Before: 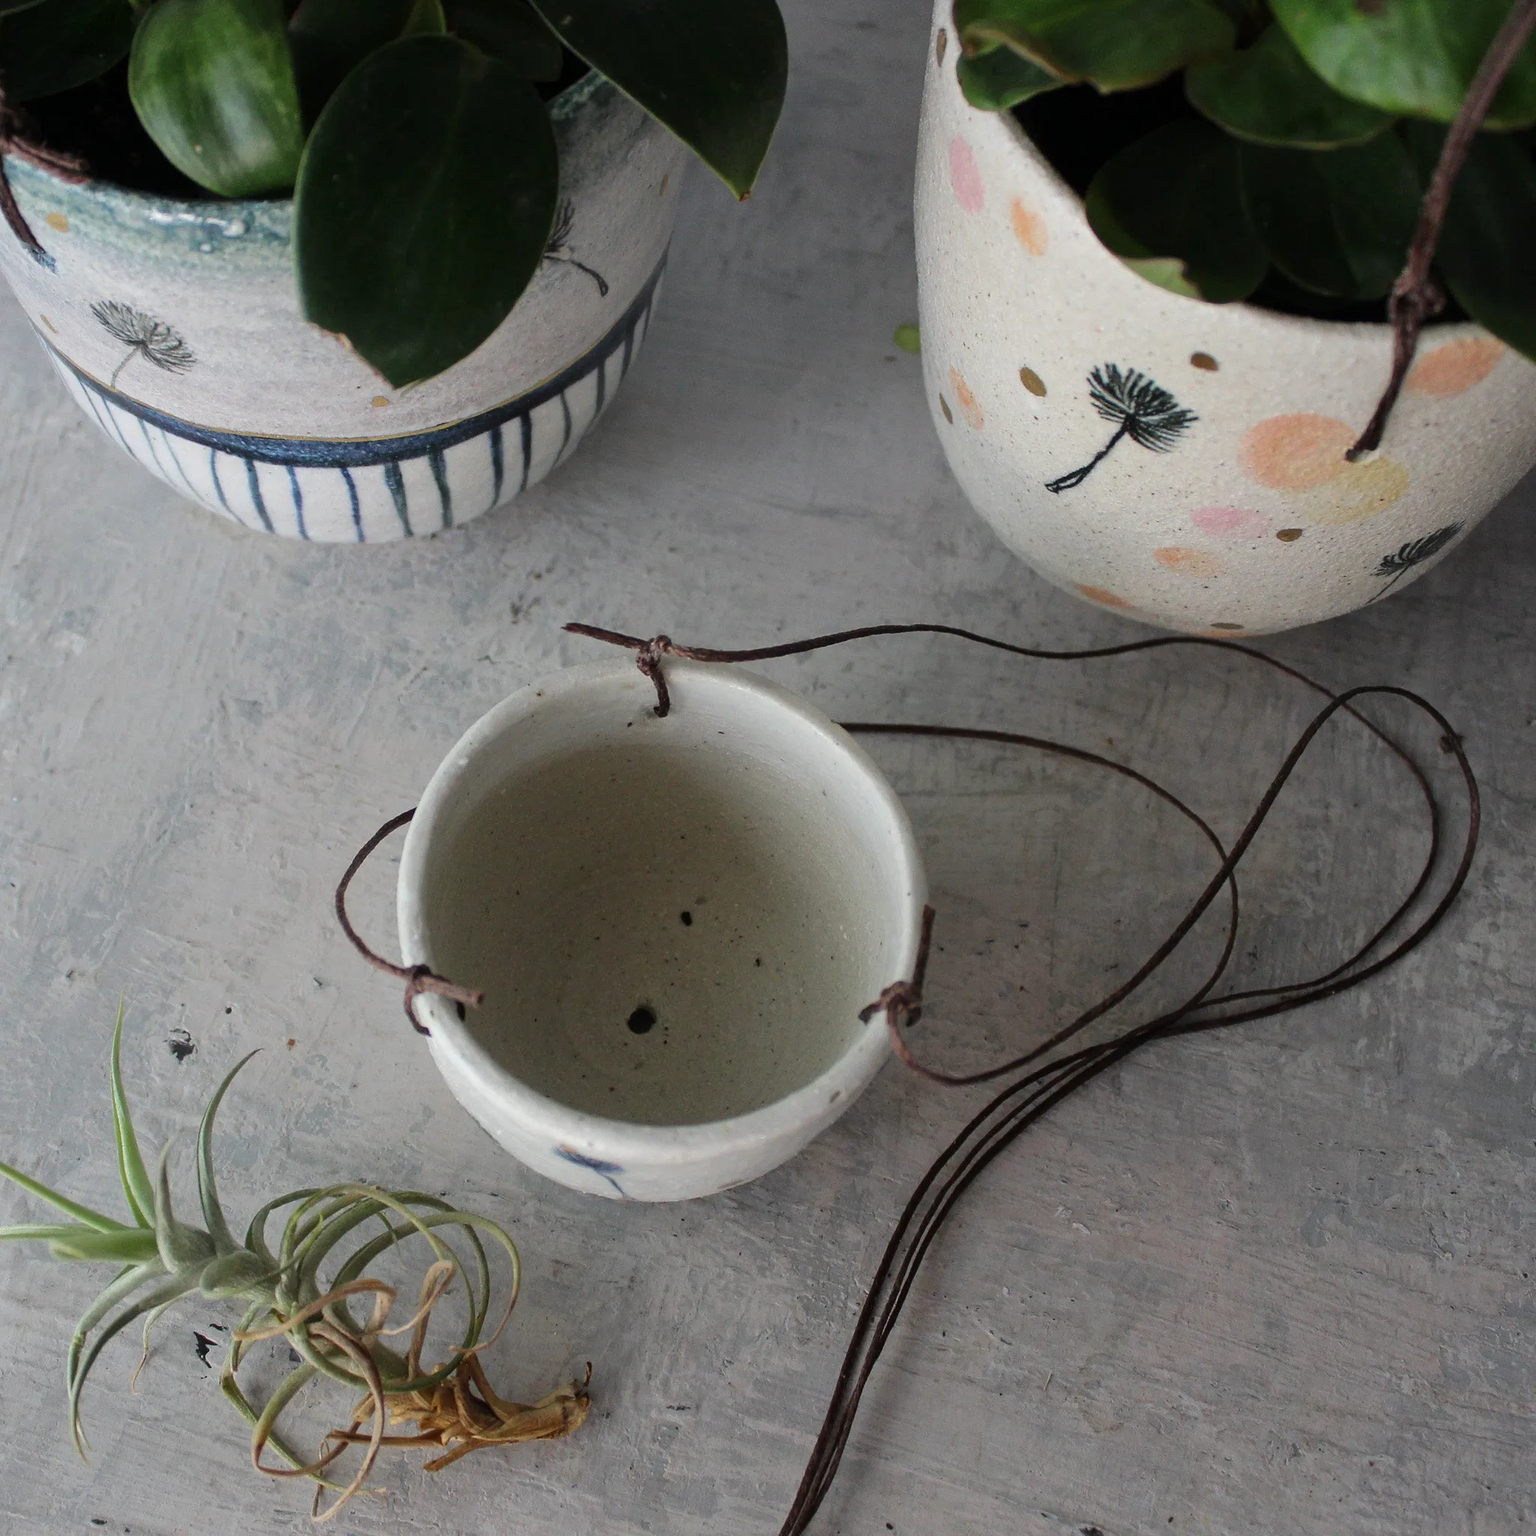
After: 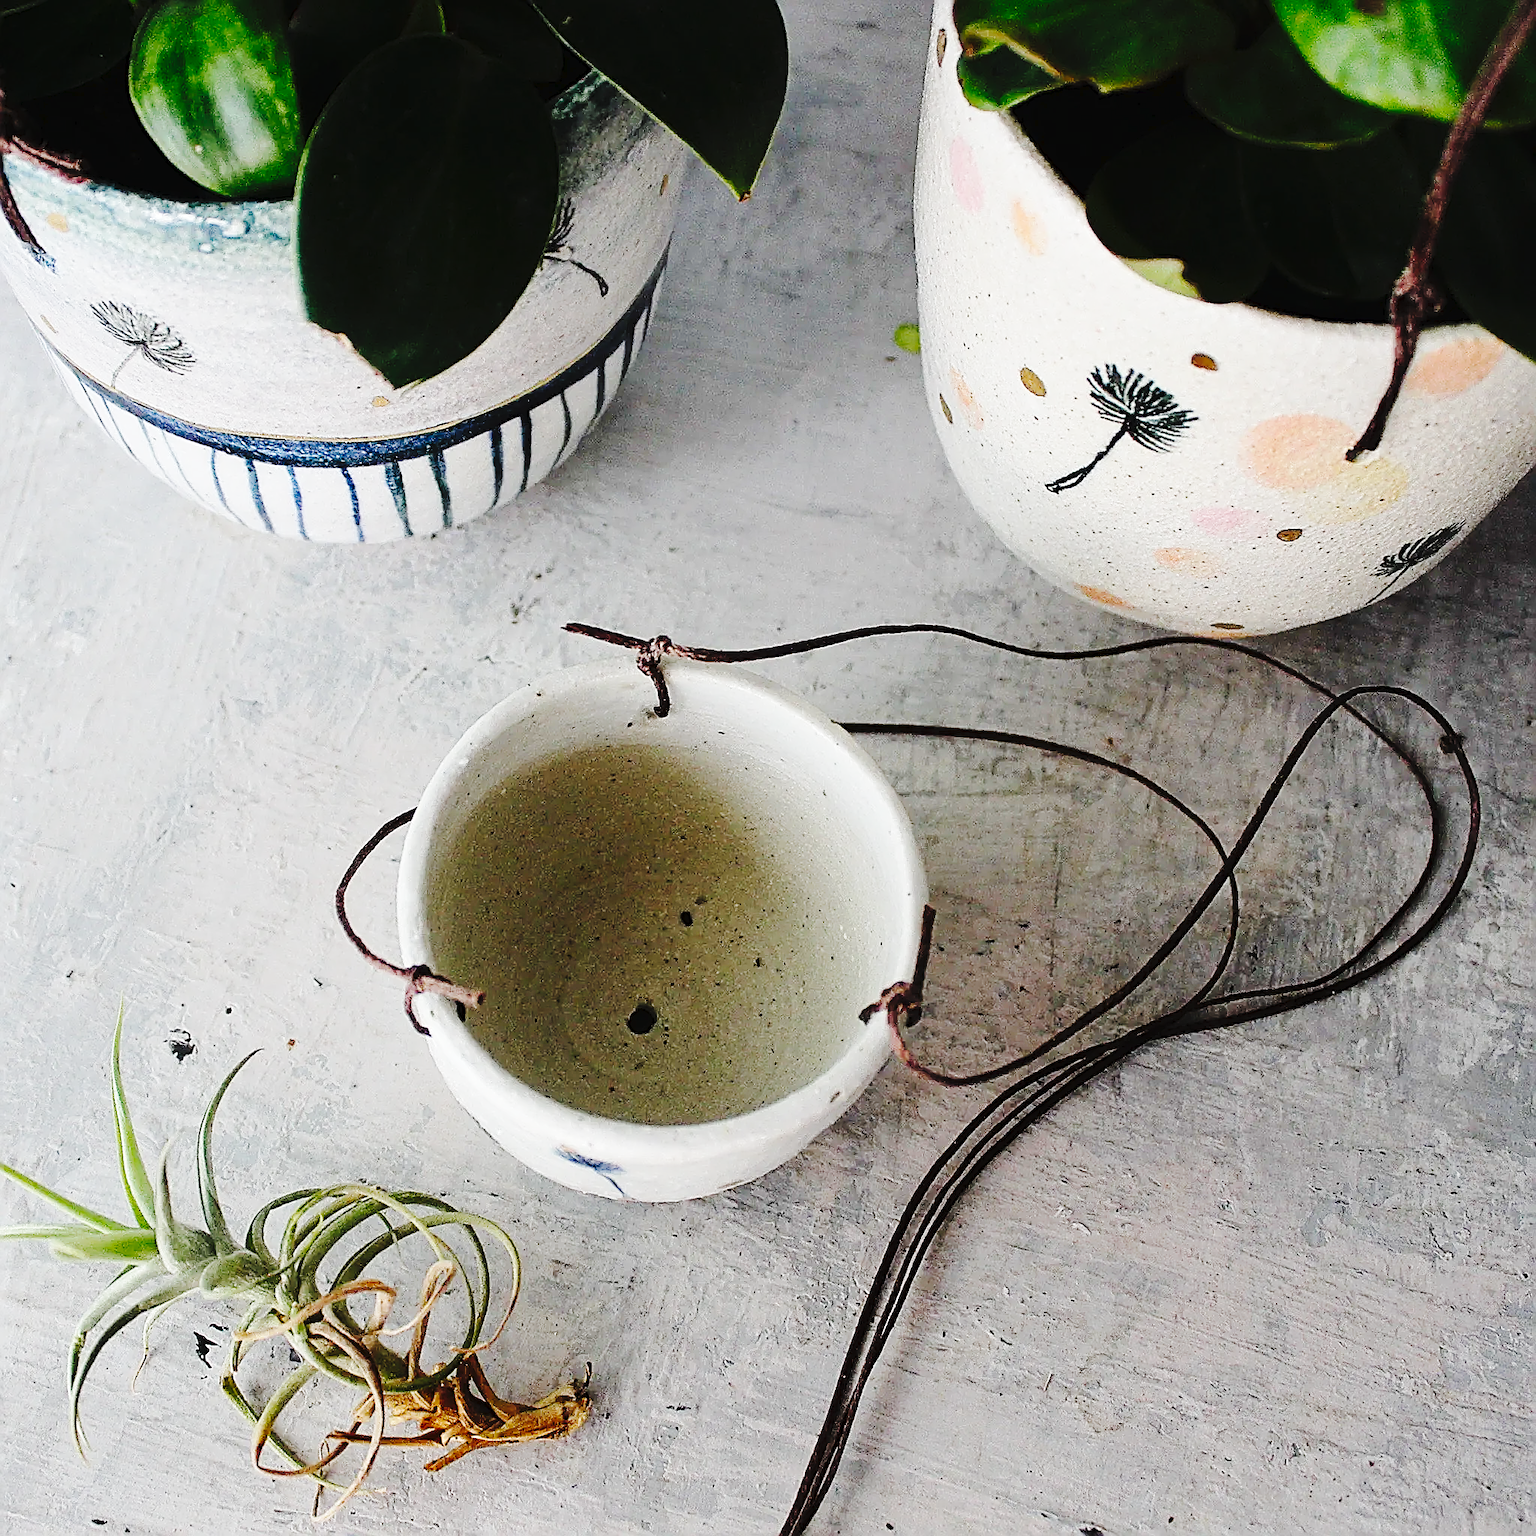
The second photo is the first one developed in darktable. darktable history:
tone curve: curves: ch0 [(0, 0) (0.003, 0.018) (0.011, 0.021) (0.025, 0.028) (0.044, 0.039) (0.069, 0.05) (0.1, 0.06) (0.136, 0.081) (0.177, 0.117) (0.224, 0.161) (0.277, 0.226) (0.335, 0.315) (0.399, 0.421) (0.468, 0.53) (0.543, 0.627) (0.623, 0.726) (0.709, 0.789) (0.801, 0.859) (0.898, 0.924) (1, 1)], preserve colors none
sharpen: amount 1.862
base curve: curves: ch0 [(0, 0) (0.028, 0.03) (0.121, 0.232) (0.46, 0.748) (0.859, 0.968) (1, 1)], preserve colors none
tone equalizer: on, module defaults
